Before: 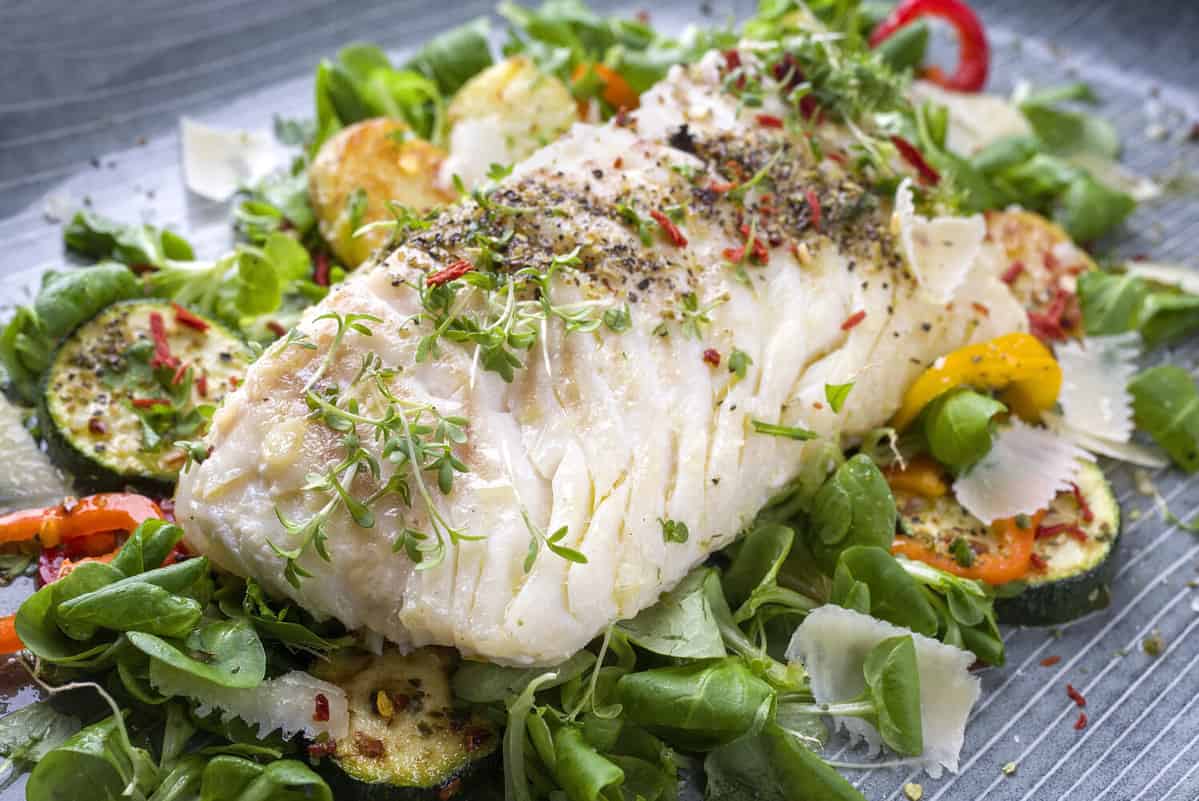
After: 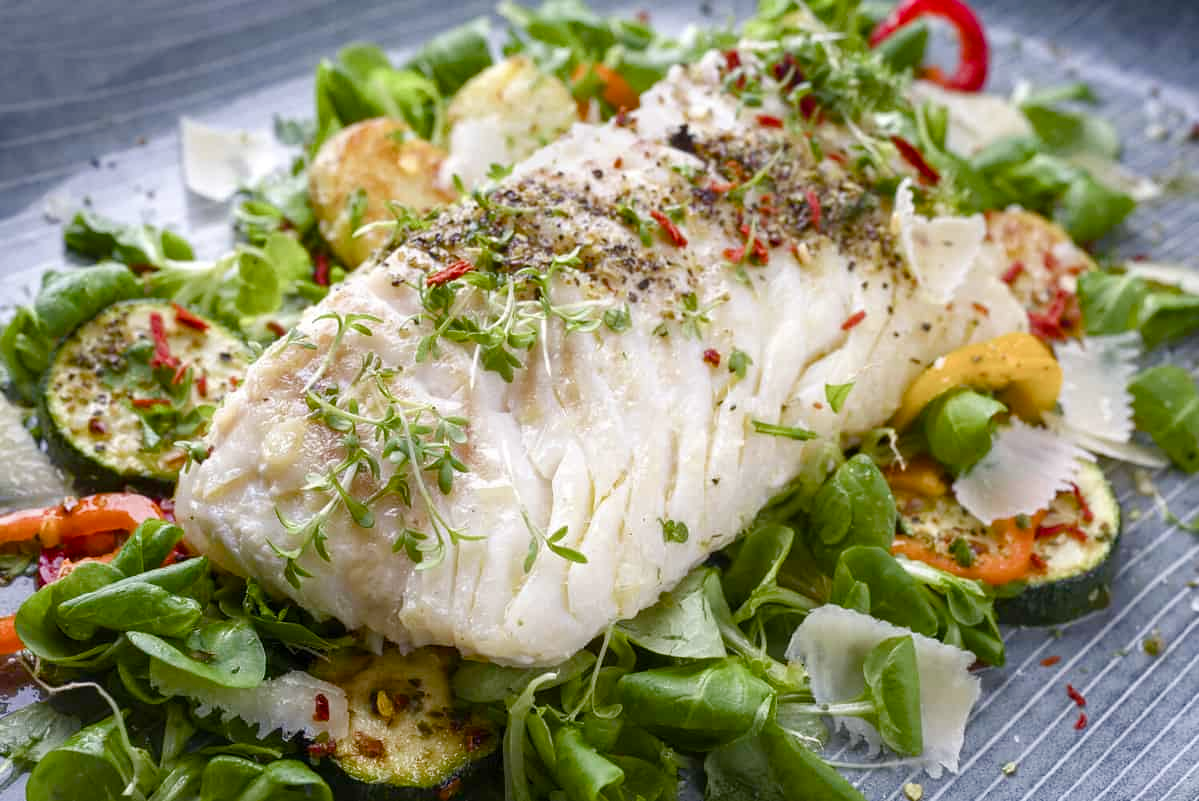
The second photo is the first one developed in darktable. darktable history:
color balance rgb: perceptual saturation grading › global saturation 20%, perceptual saturation grading › highlights -50.165%, perceptual saturation grading › shadows 31.021%, global vibrance 20%
